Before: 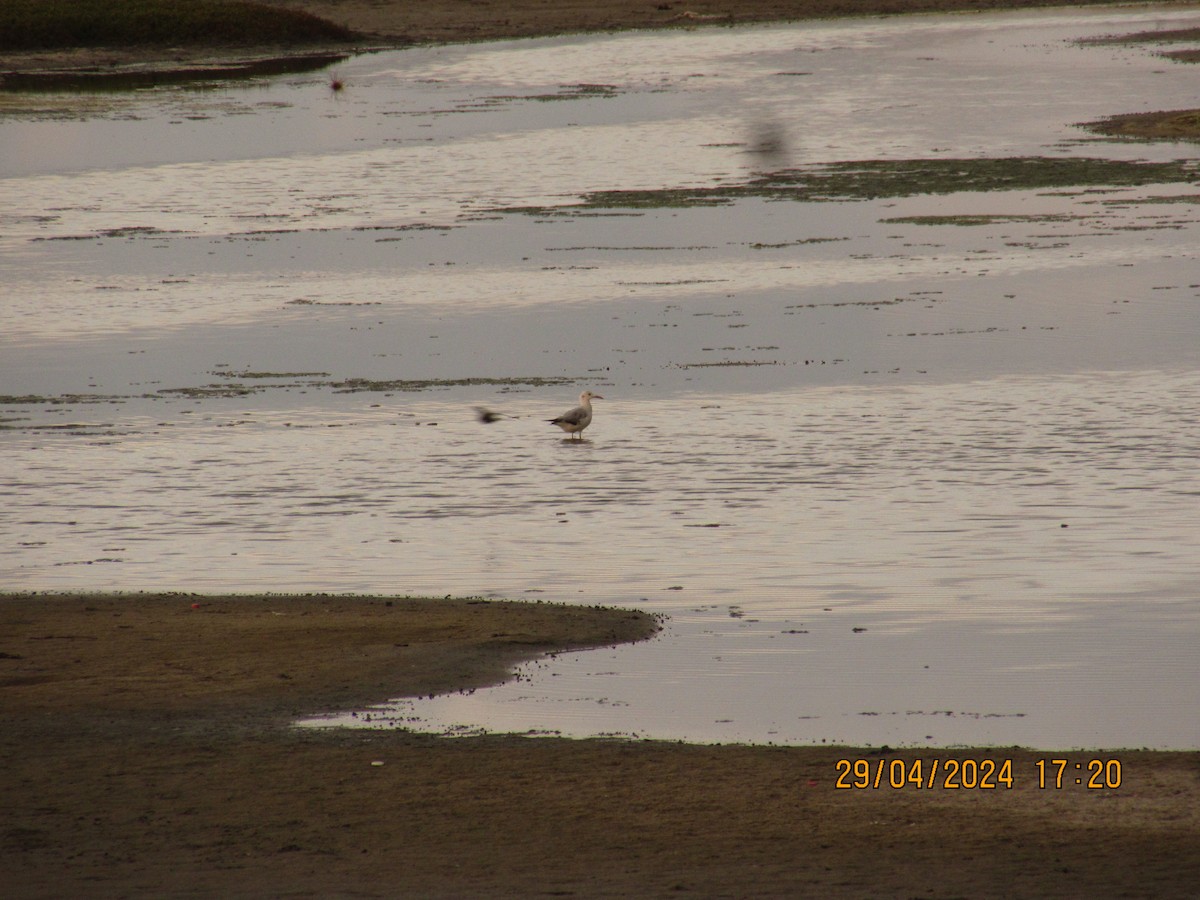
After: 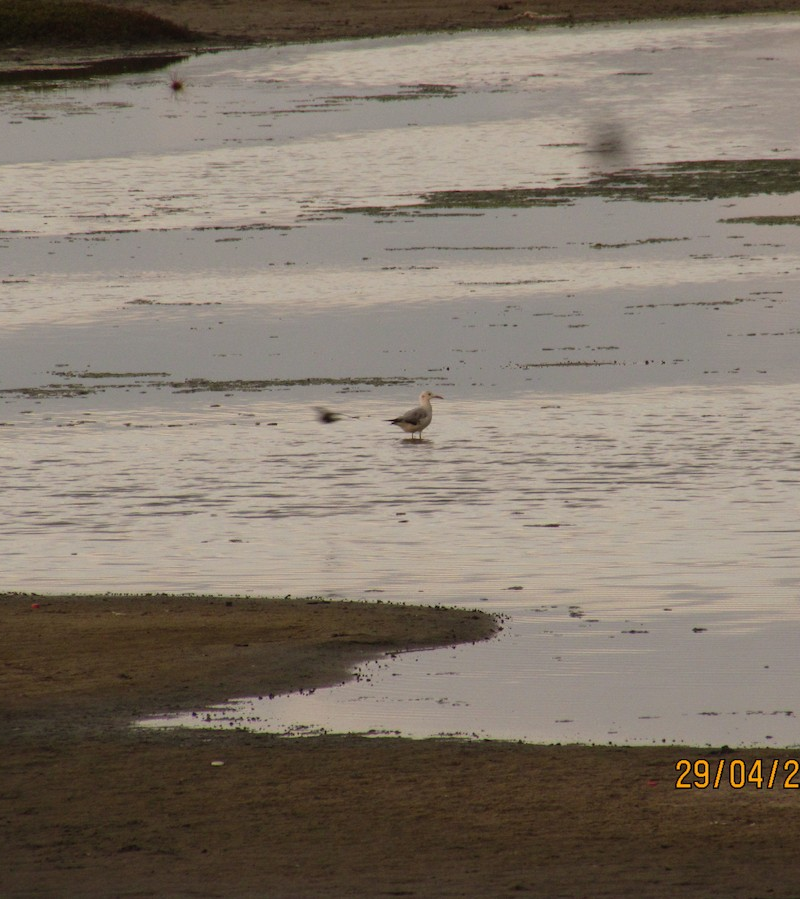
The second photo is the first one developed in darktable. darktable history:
crop and rotate: left 13.402%, right 19.913%
